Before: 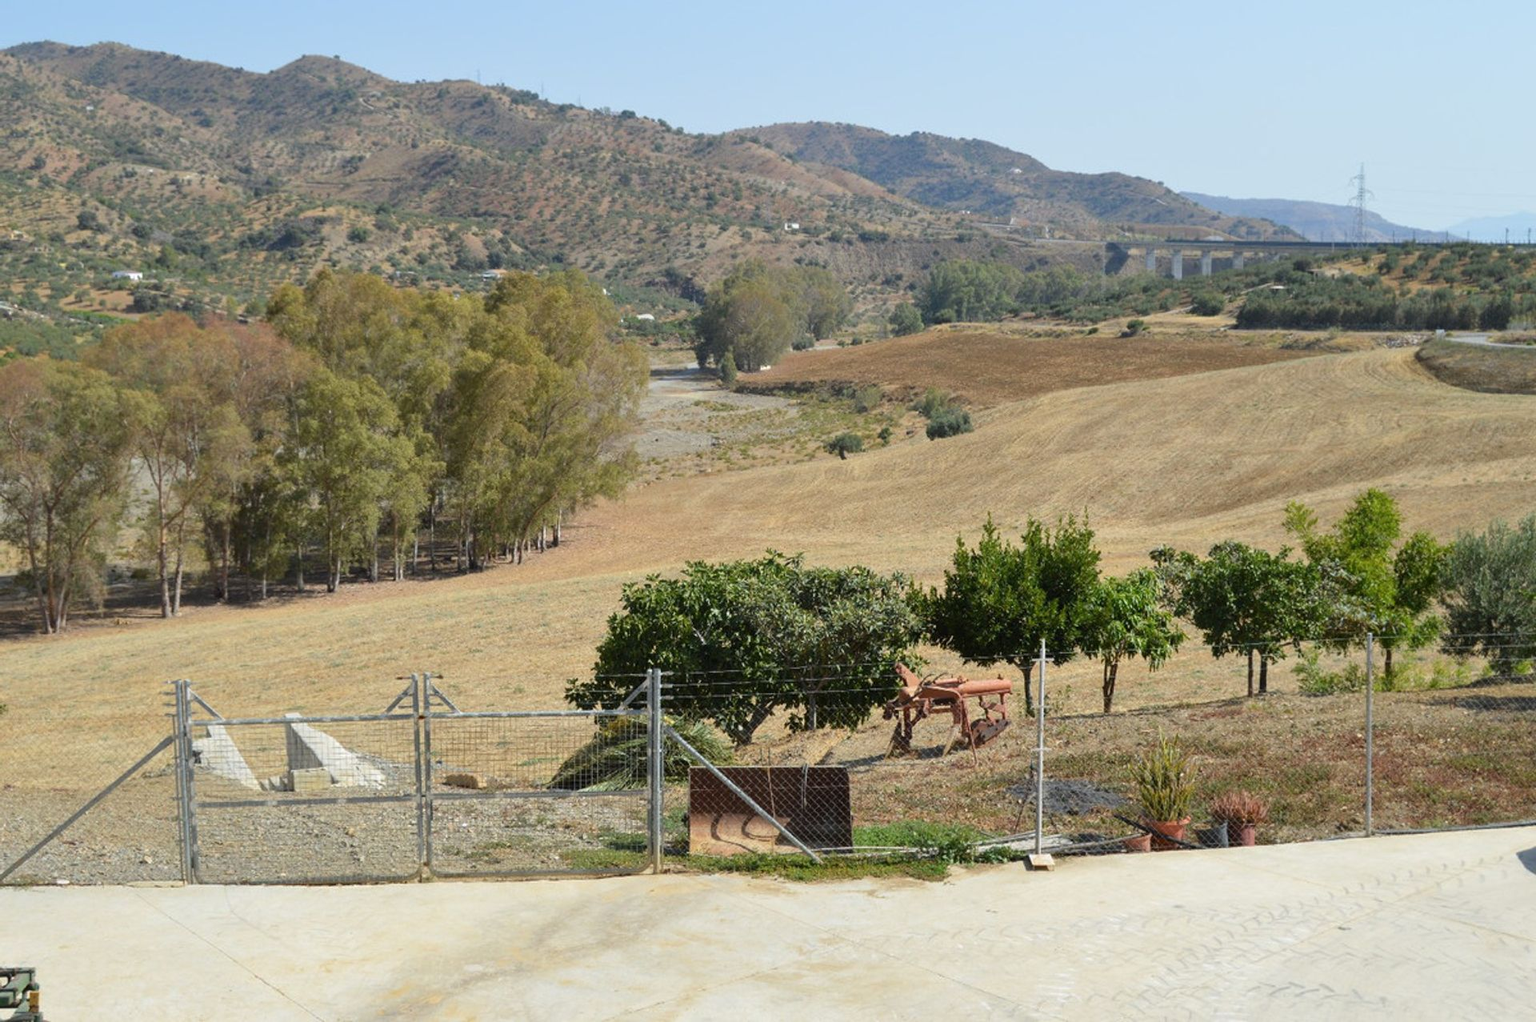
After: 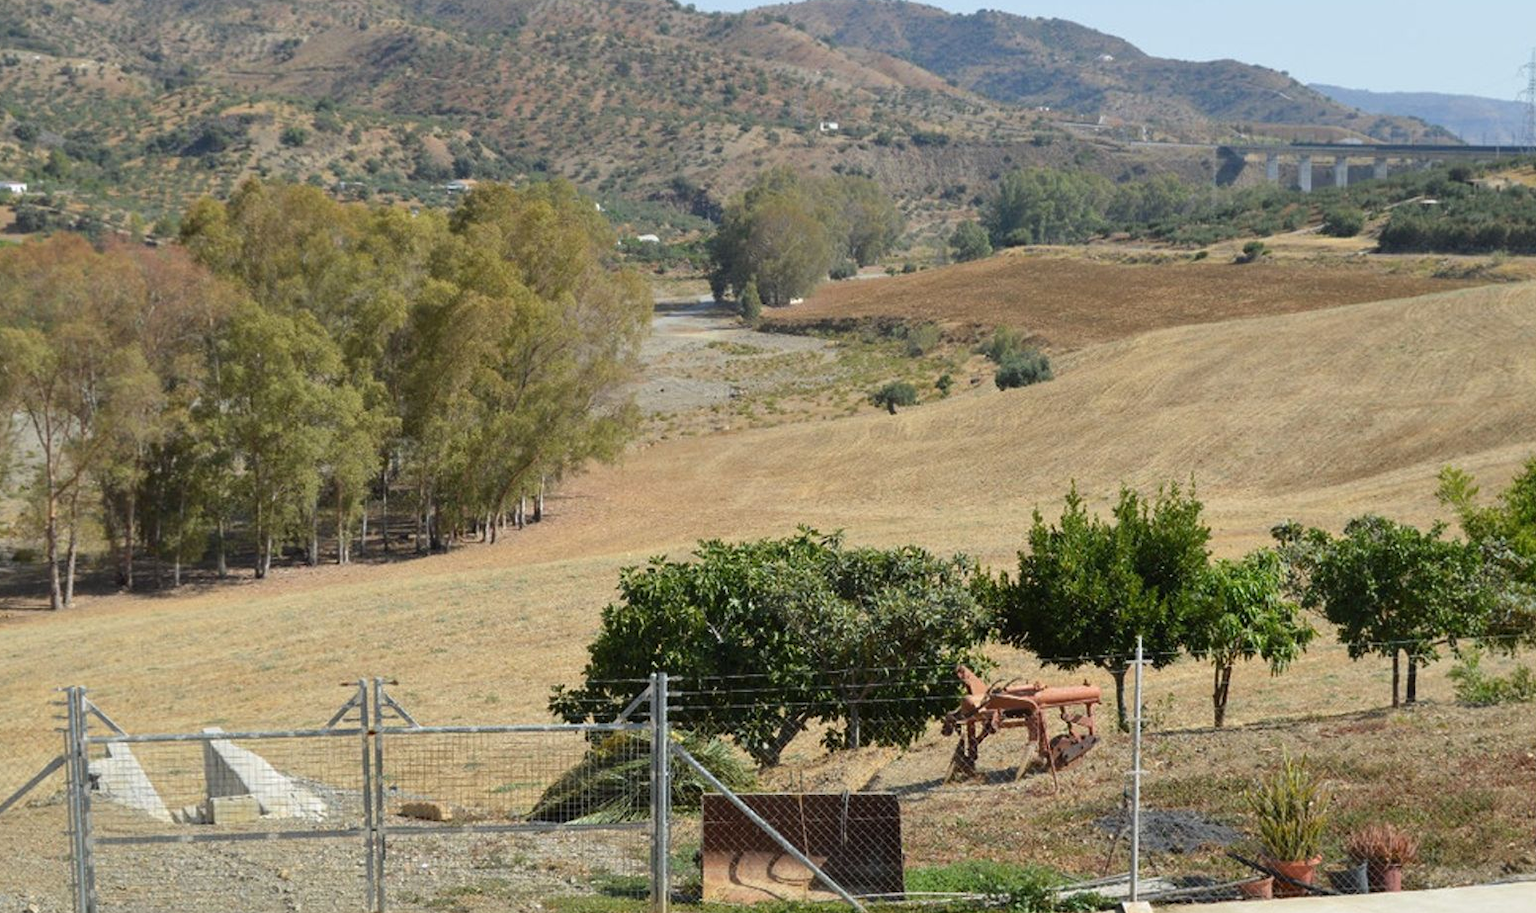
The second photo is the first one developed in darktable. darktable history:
crop: left 7.896%, top 12.151%, right 10.457%, bottom 15.428%
